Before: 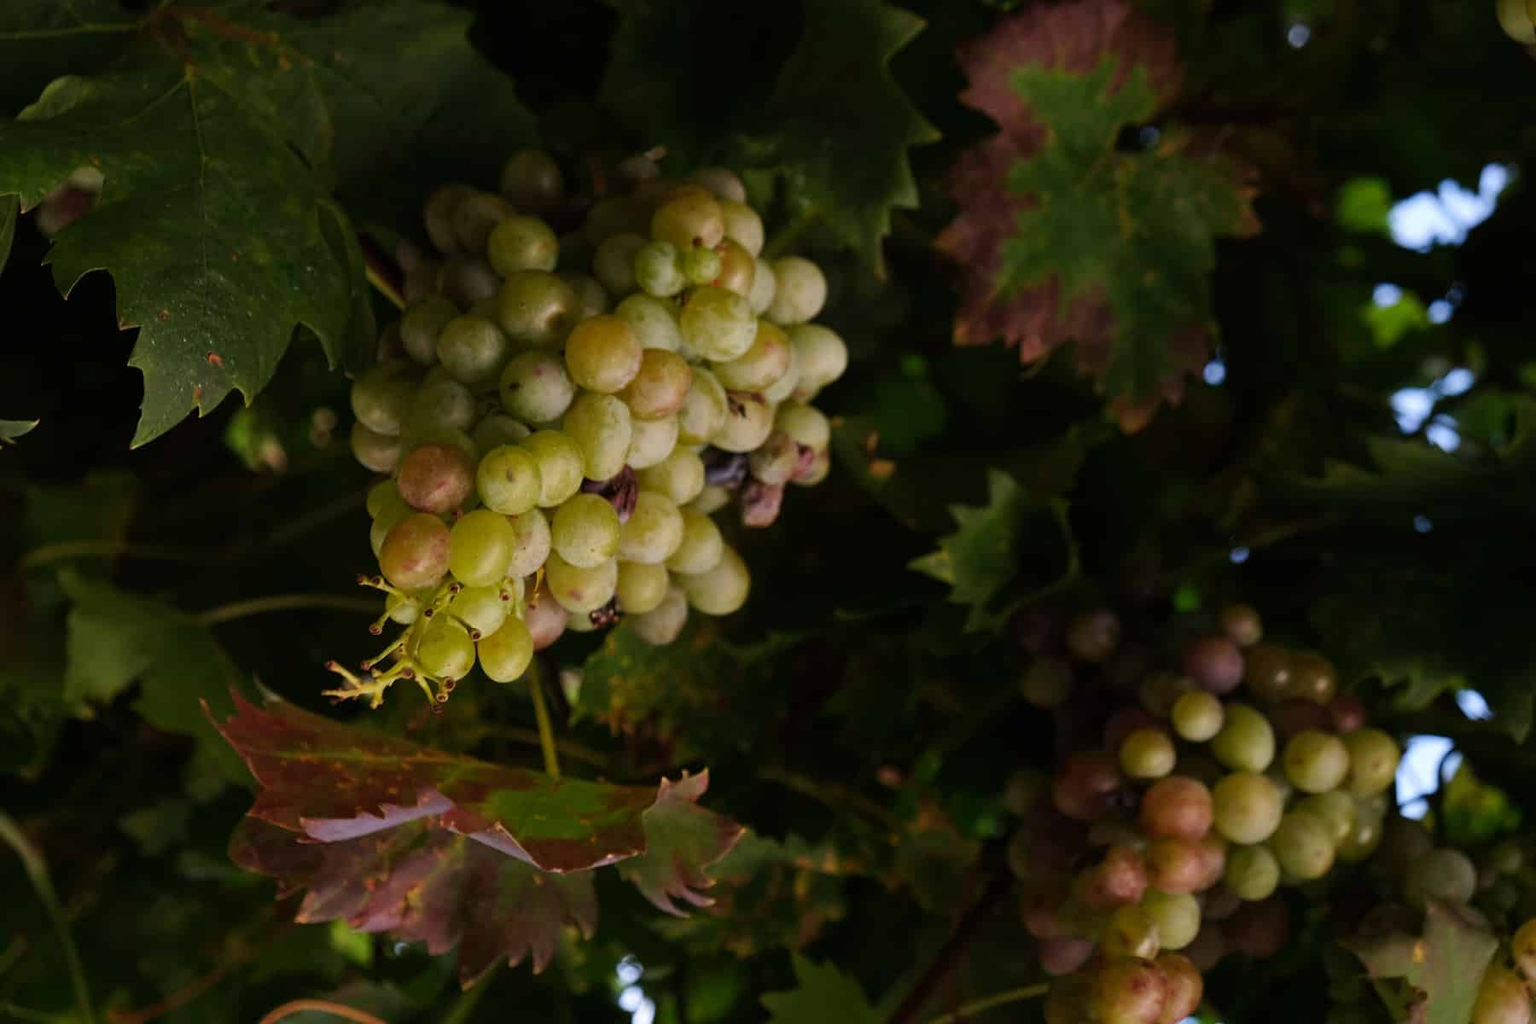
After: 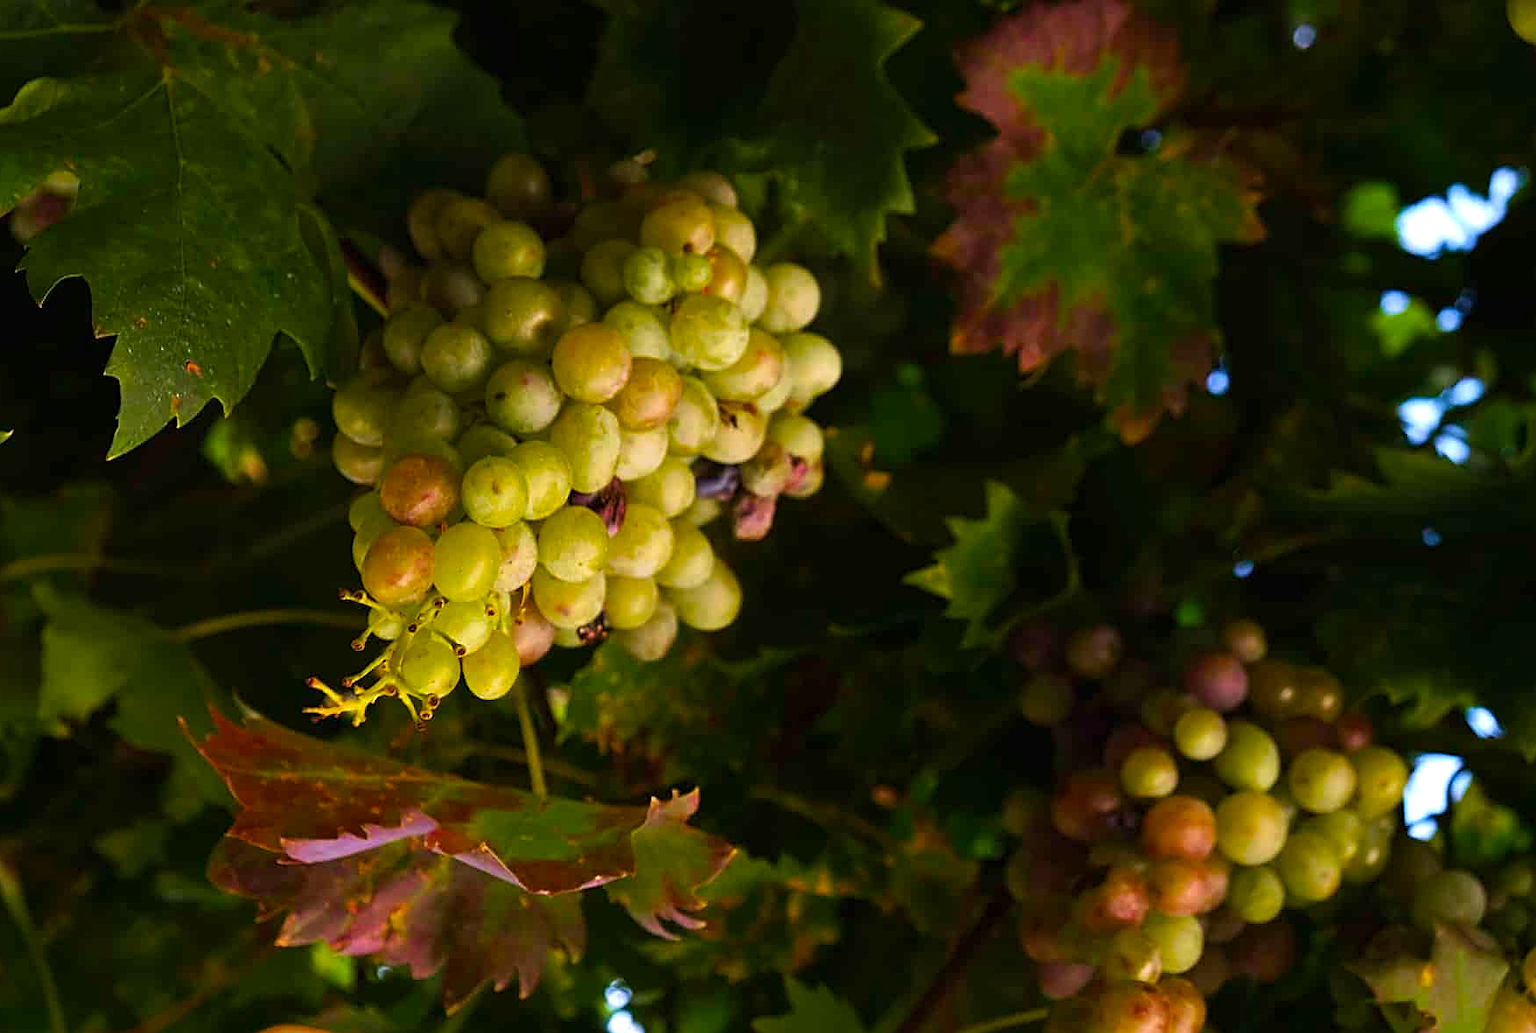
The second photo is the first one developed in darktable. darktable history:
sharpen: on, module defaults
crop and rotate: left 1.757%, right 0.657%, bottom 1.507%
velvia: strength 40.35%
exposure: exposure 0.642 EV, compensate highlight preservation false
color balance rgb: linear chroma grading › global chroma 8.84%, perceptual saturation grading › global saturation 30.078%, global vibrance 9.491%
color correction: highlights b* -0.003
